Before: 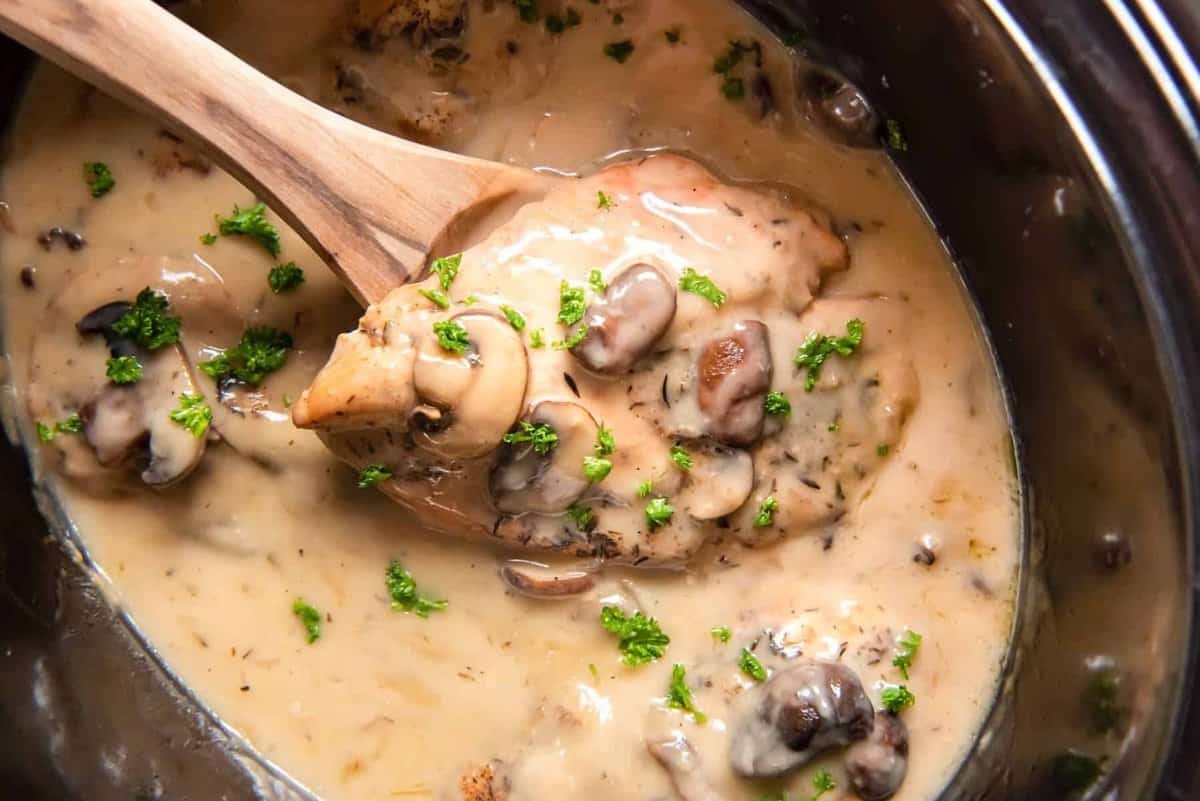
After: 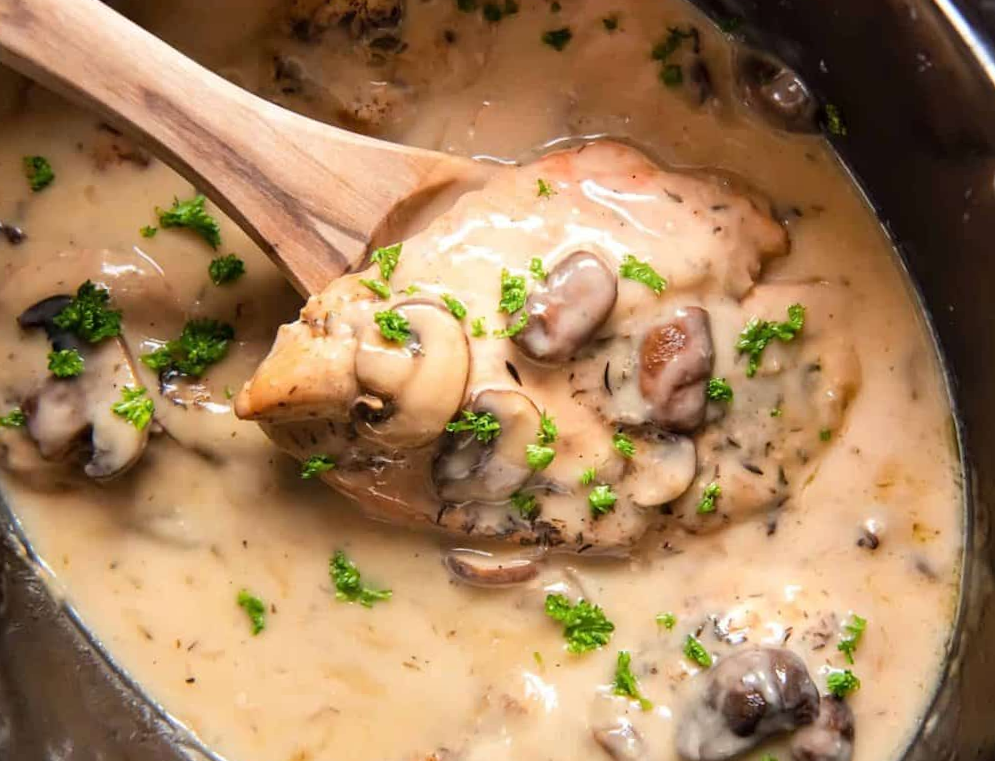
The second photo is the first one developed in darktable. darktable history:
crop and rotate: angle 0.654°, left 4.138%, top 0.732%, right 11.497%, bottom 2.528%
